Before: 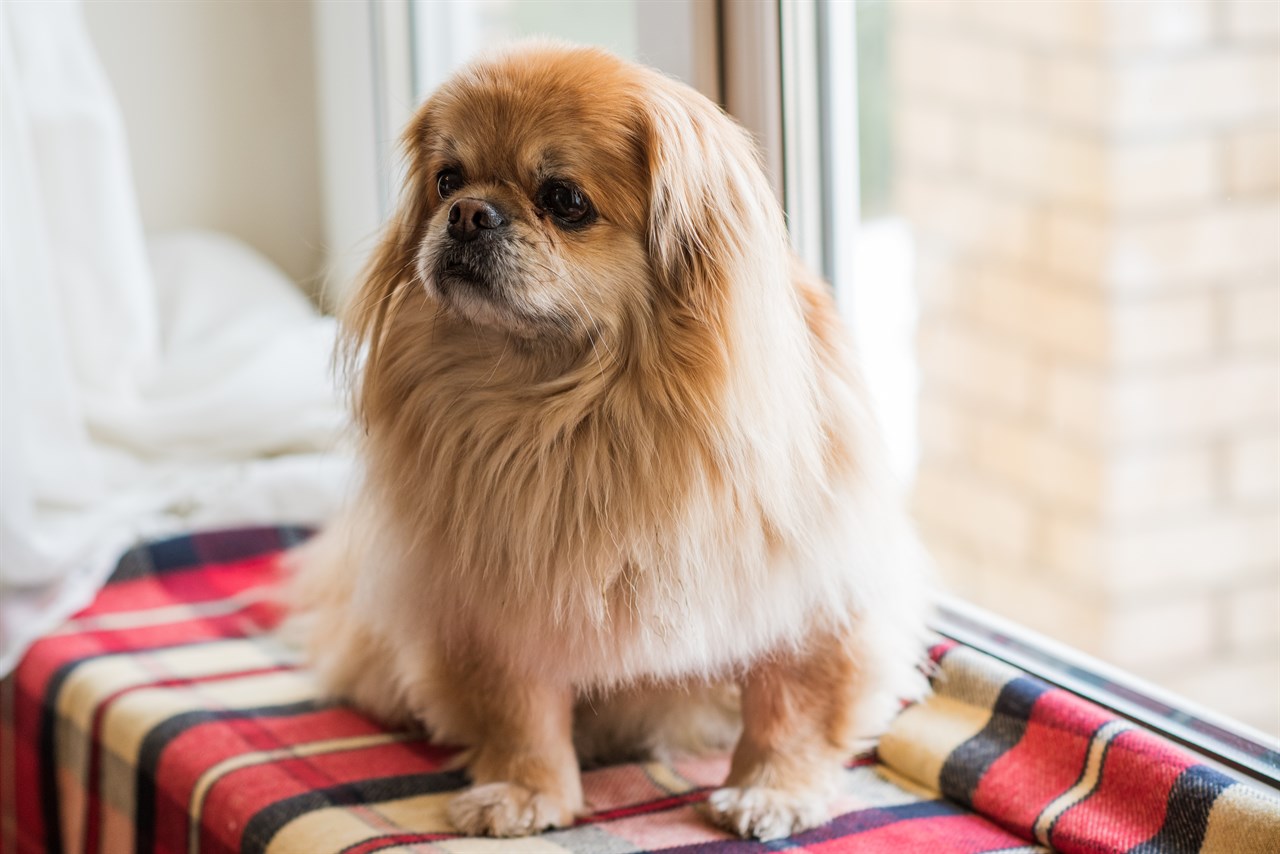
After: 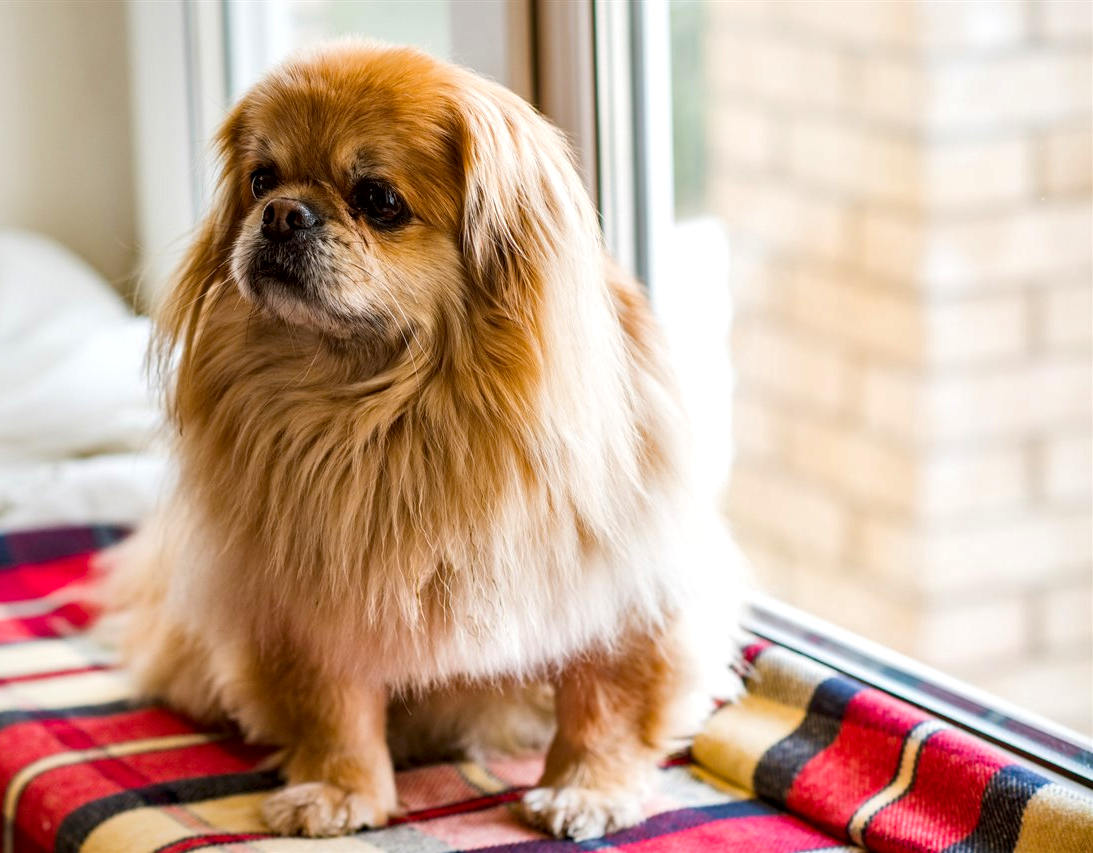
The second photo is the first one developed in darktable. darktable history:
local contrast: mode bilateral grid, contrast 25, coarseness 61, detail 152%, midtone range 0.2
shadows and highlights: shadows 13.44, white point adjustment 1.34, highlights -0.68, soften with gaussian
crop and rotate: left 14.576%
haze removal: adaptive false
color balance rgb: perceptual saturation grading › global saturation 25.34%
